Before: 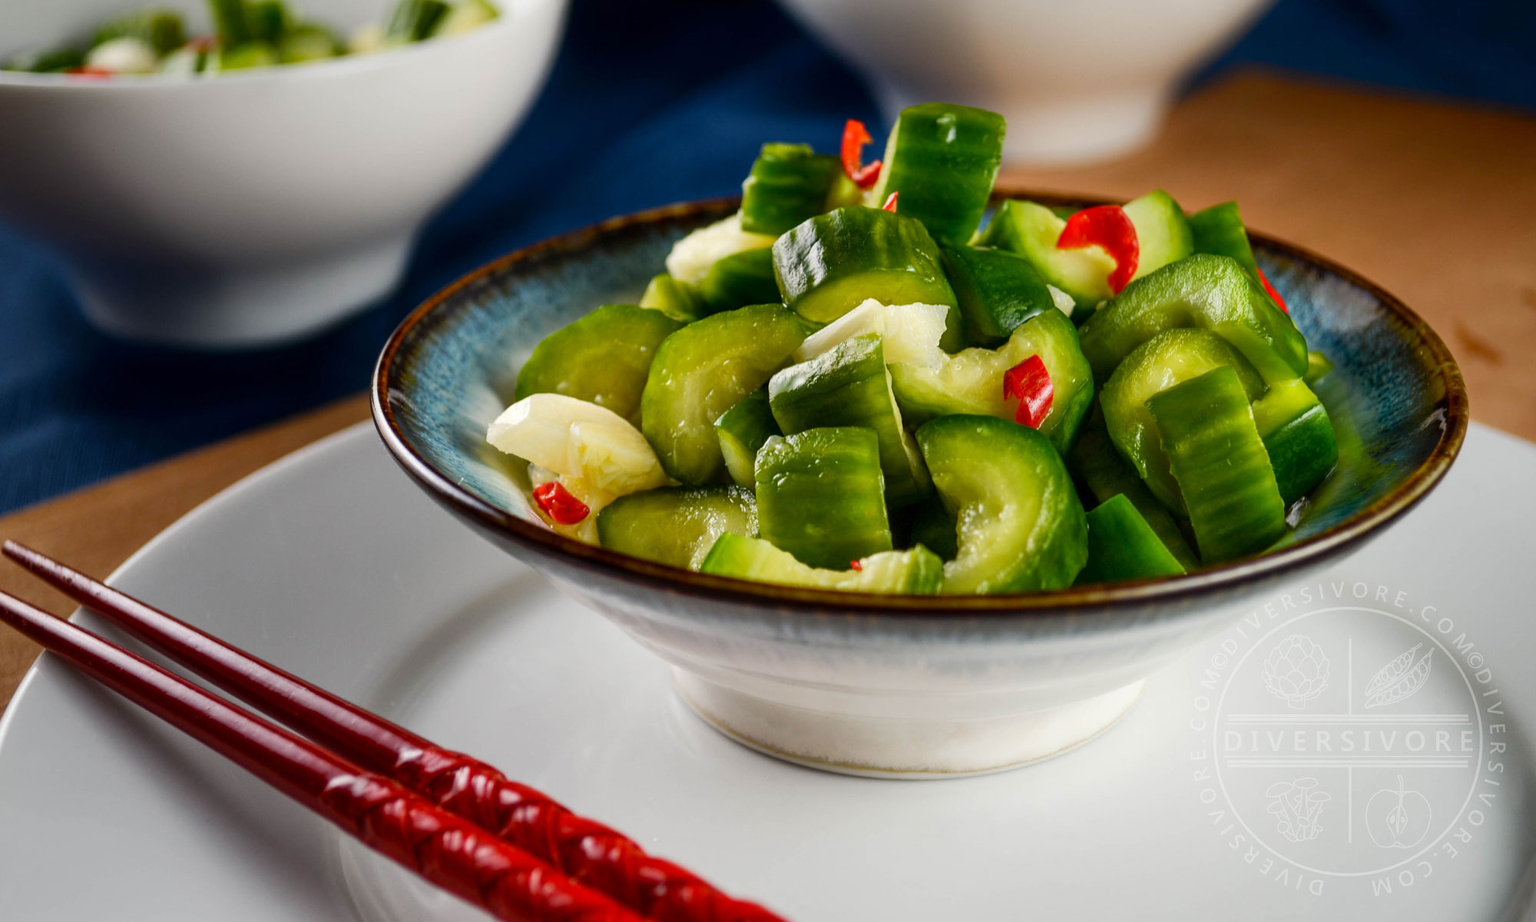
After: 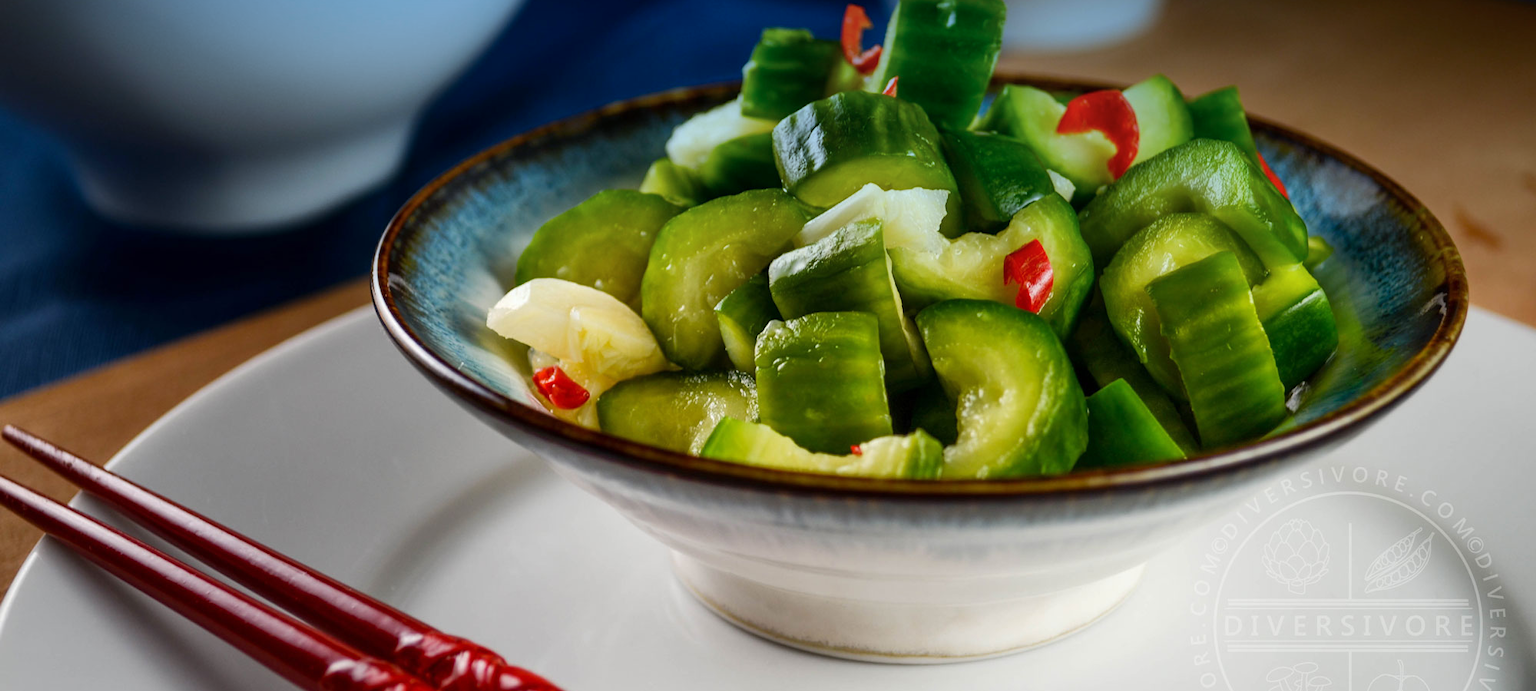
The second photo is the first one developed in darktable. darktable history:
crop and rotate: top 12.5%, bottom 12.5%
graduated density: density 2.02 EV, hardness 44%, rotation 0.374°, offset 8.21, hue 208.8°, saturation 97%
